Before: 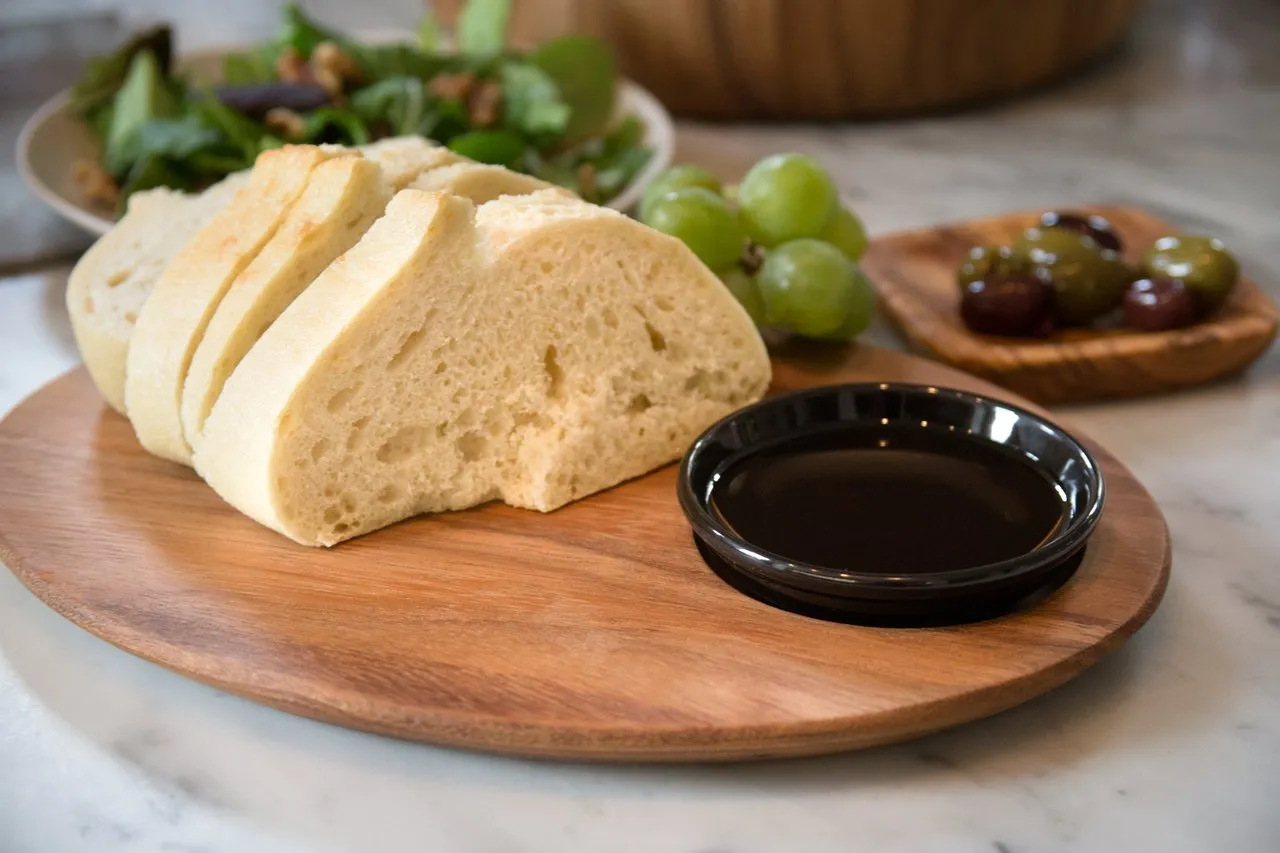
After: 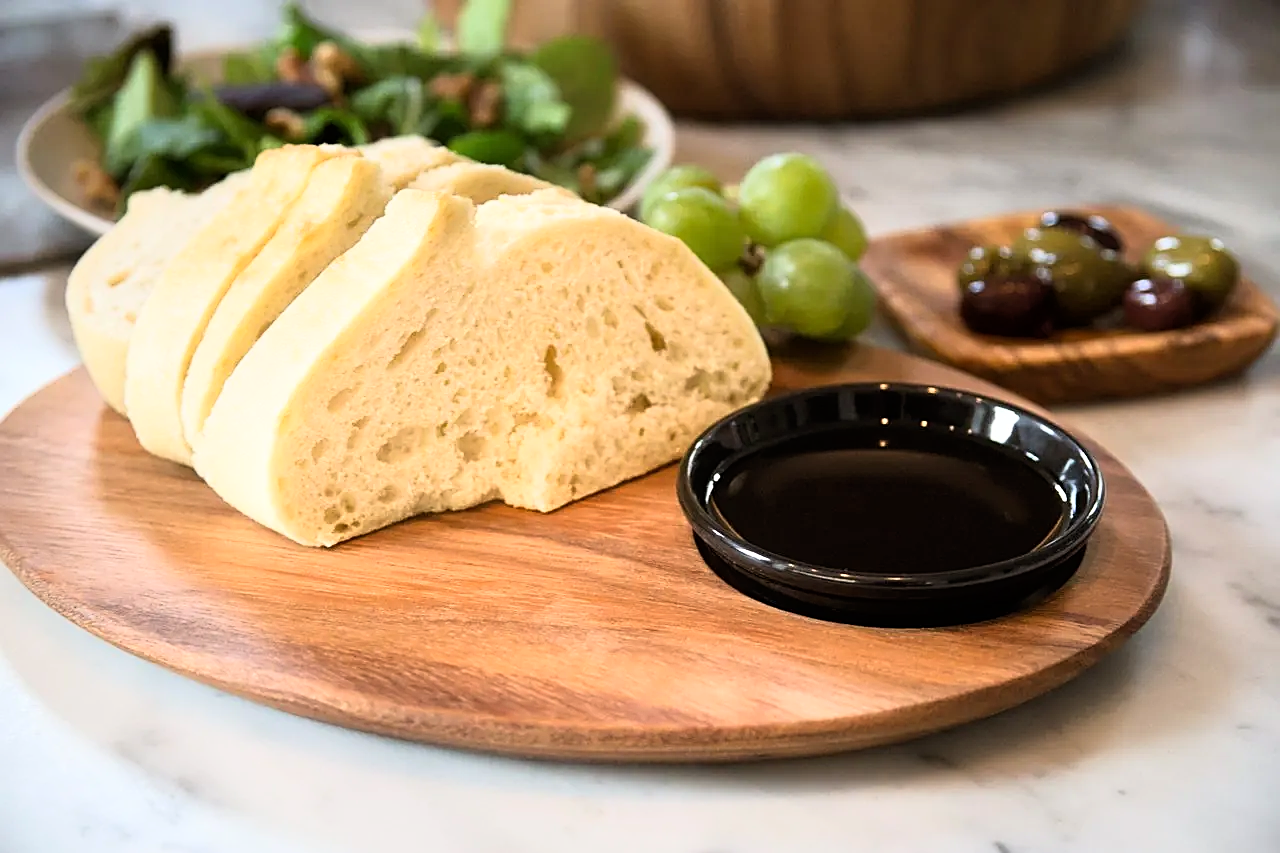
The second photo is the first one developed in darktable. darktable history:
base curve: curves: ch0 [(0, 0) (0.005, 0.002) (0.193, 0.295) (0.399, 0.664) (0.75, 0.928) (1, 1)]
sharpen: amount 0.575
